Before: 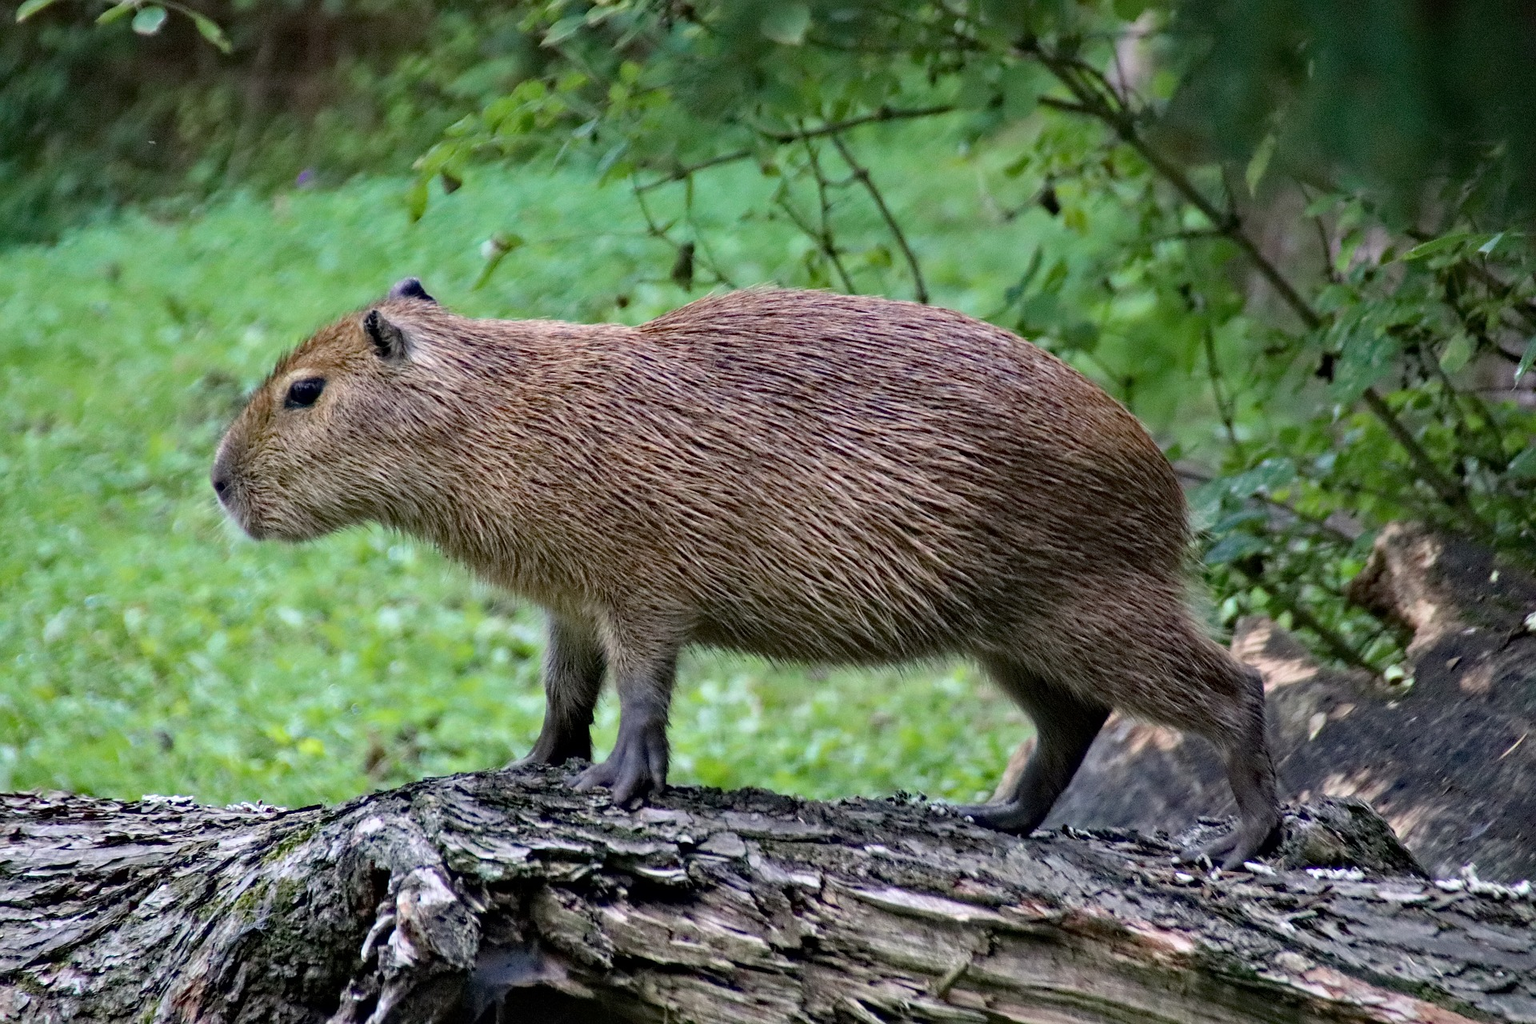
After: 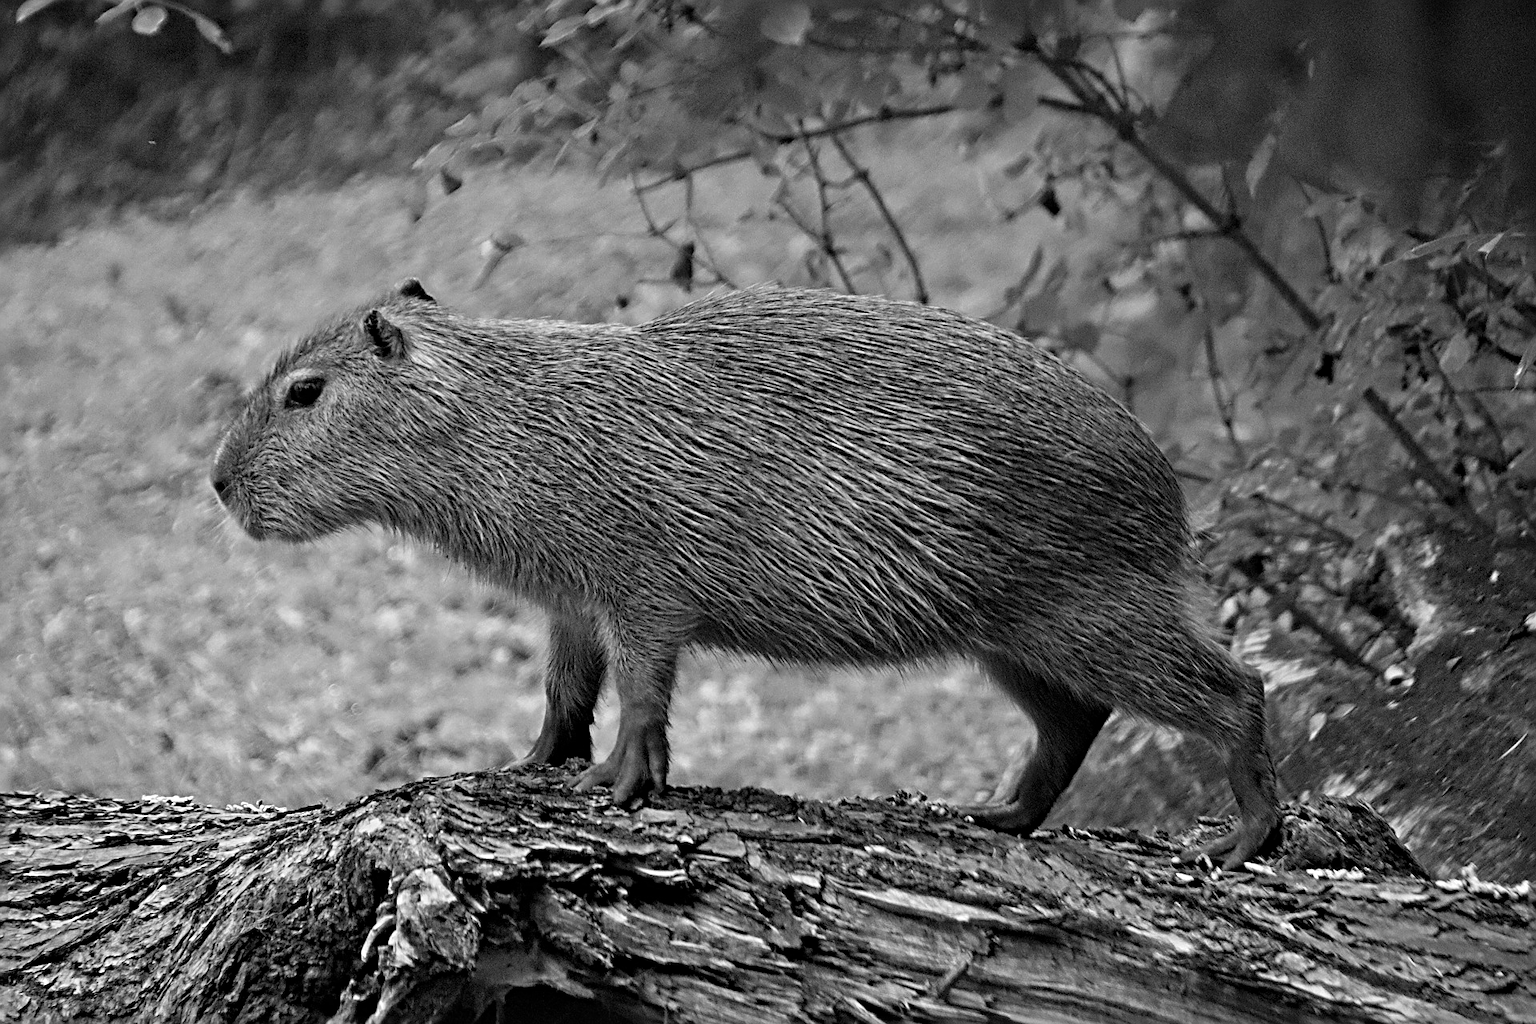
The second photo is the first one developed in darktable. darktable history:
base curve: curves: ch0 [(0, 0) (0.303, 0.277) (1, 1)]
sharpen: radius 4
monochrome: a -71.75, b 75.82
